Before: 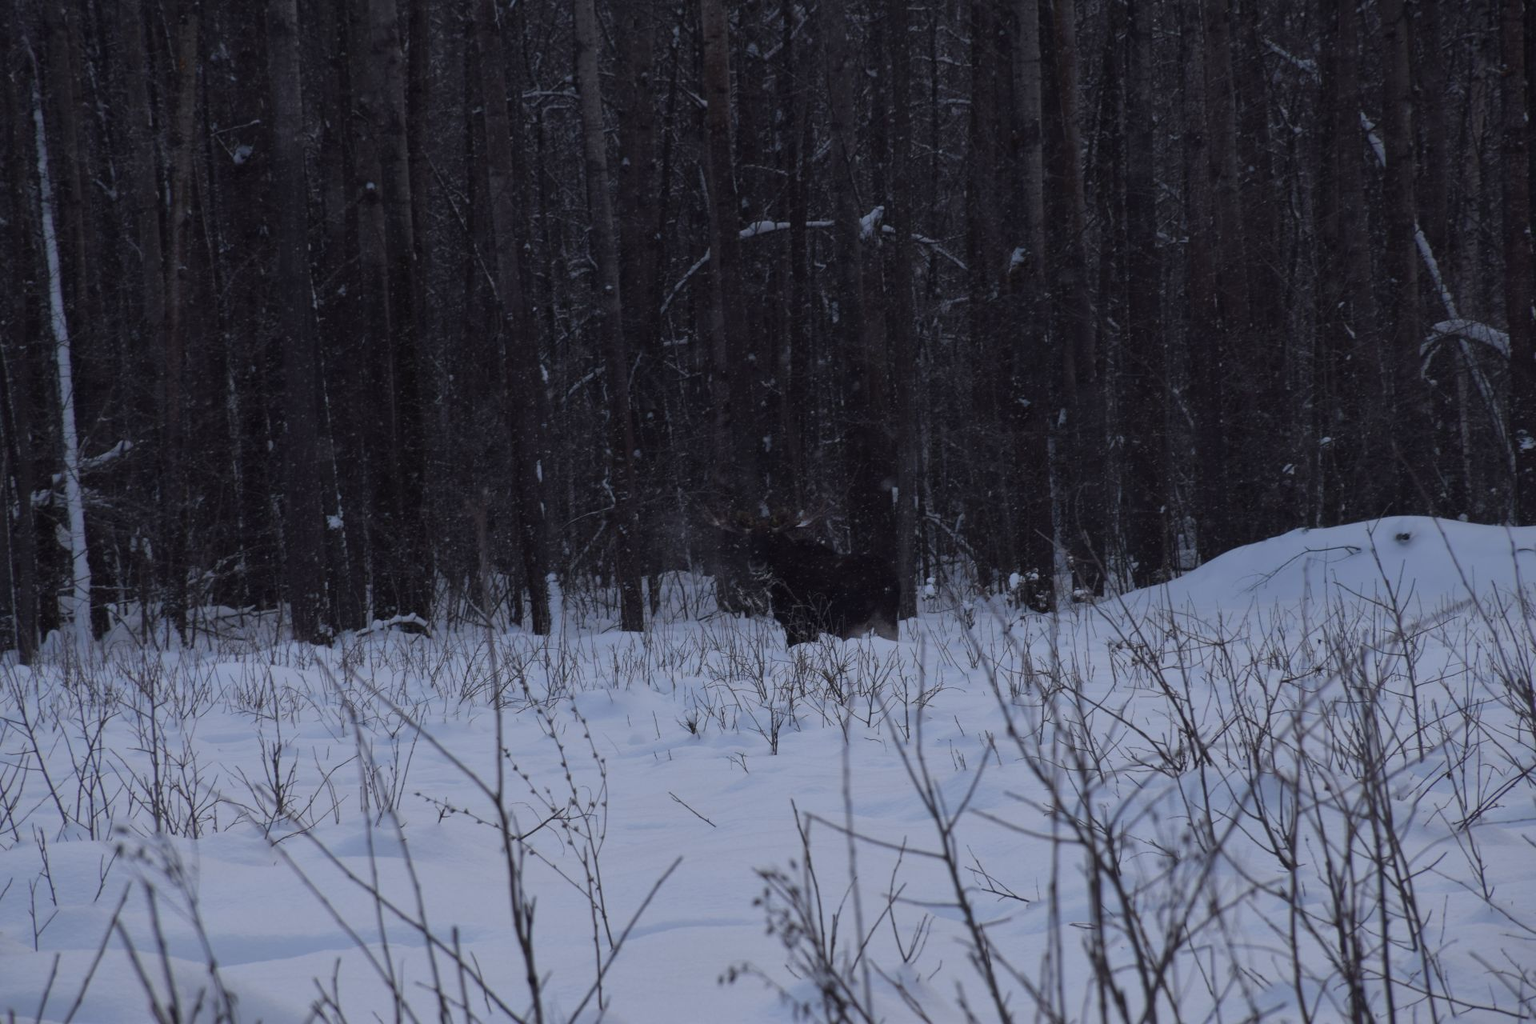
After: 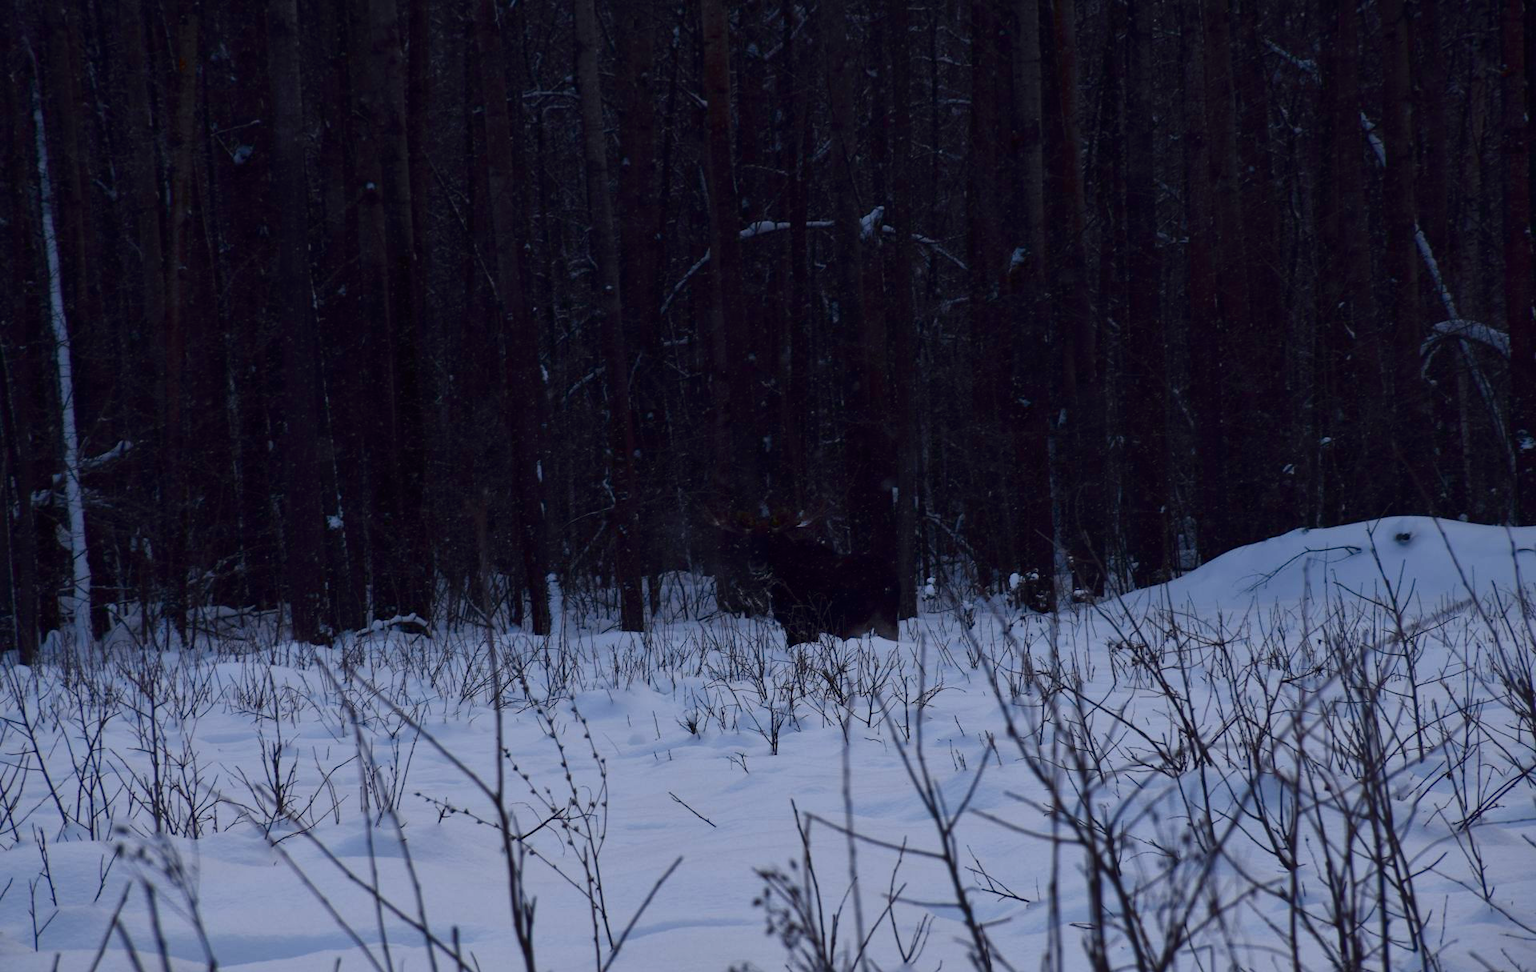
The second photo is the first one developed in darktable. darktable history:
contrast brightness saturation: contrast 0.21, brightness -0.112, saturation 0.208
color balance rgb: white fulcrum 0.989 EV, linear chroma grading › global chroma 0.403%, perceptual saturation grading › global saturation 20%, perceptual saturation grading › highlights -25.511%, perceptual saturation grading › shadows 25.183%
crop and rotate: top 0.006%, bottom 5.031%
